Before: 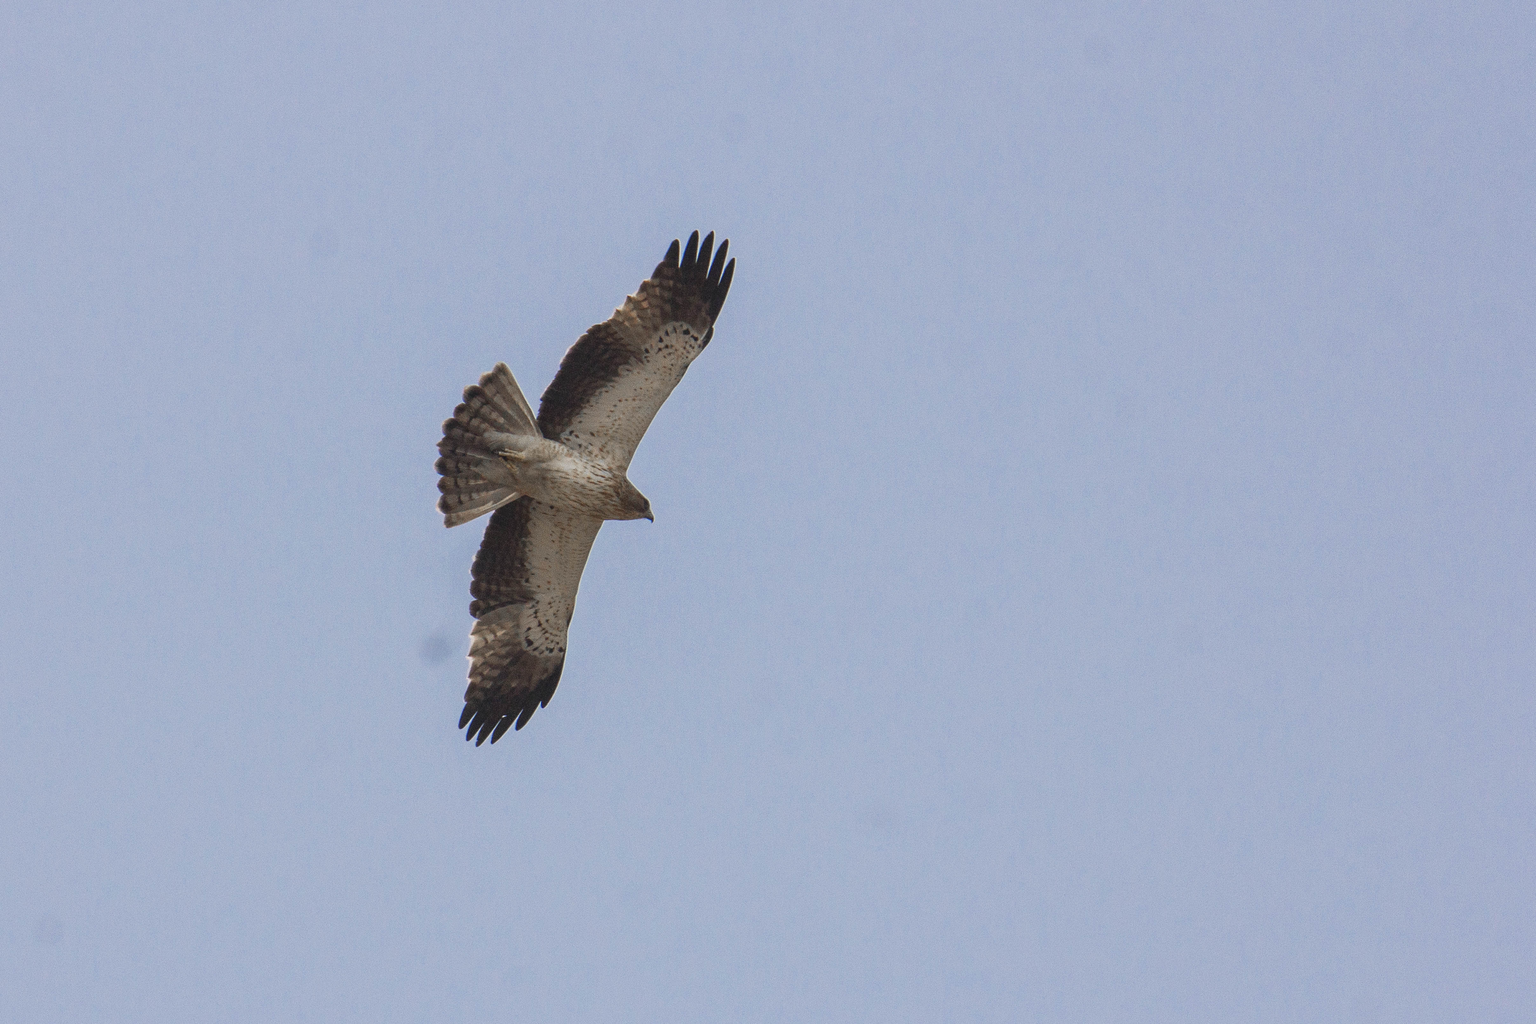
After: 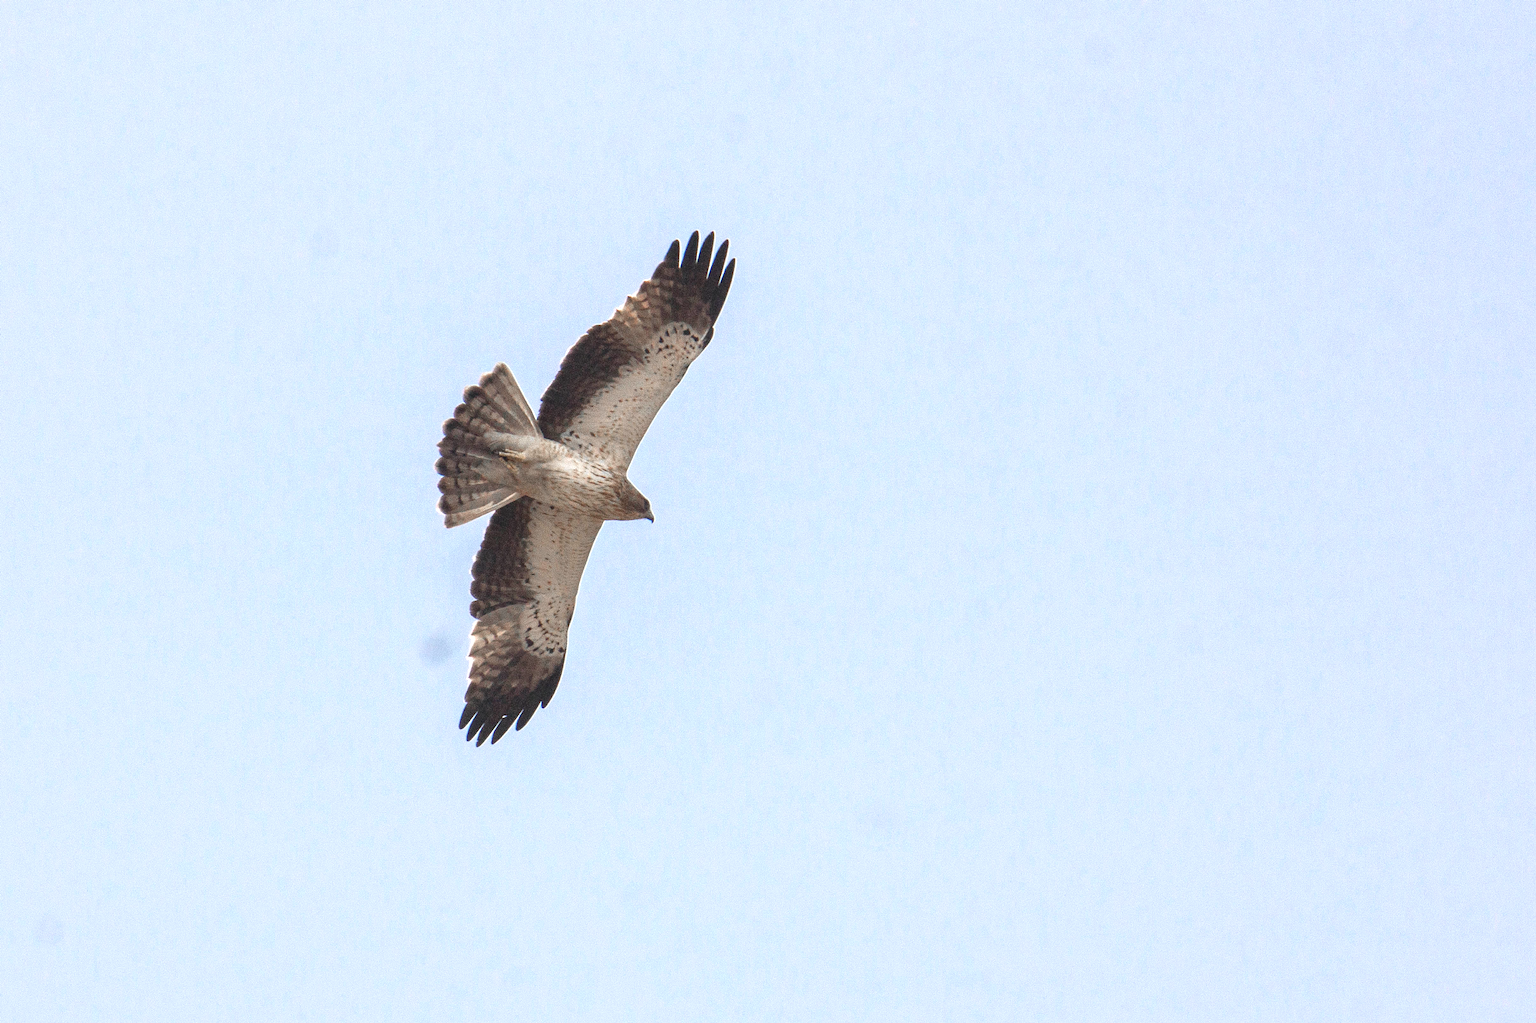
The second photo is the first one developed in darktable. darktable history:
exposure: exposure 0.935 EV, compensate highlight preservation false
color correction: saturation 0.8
